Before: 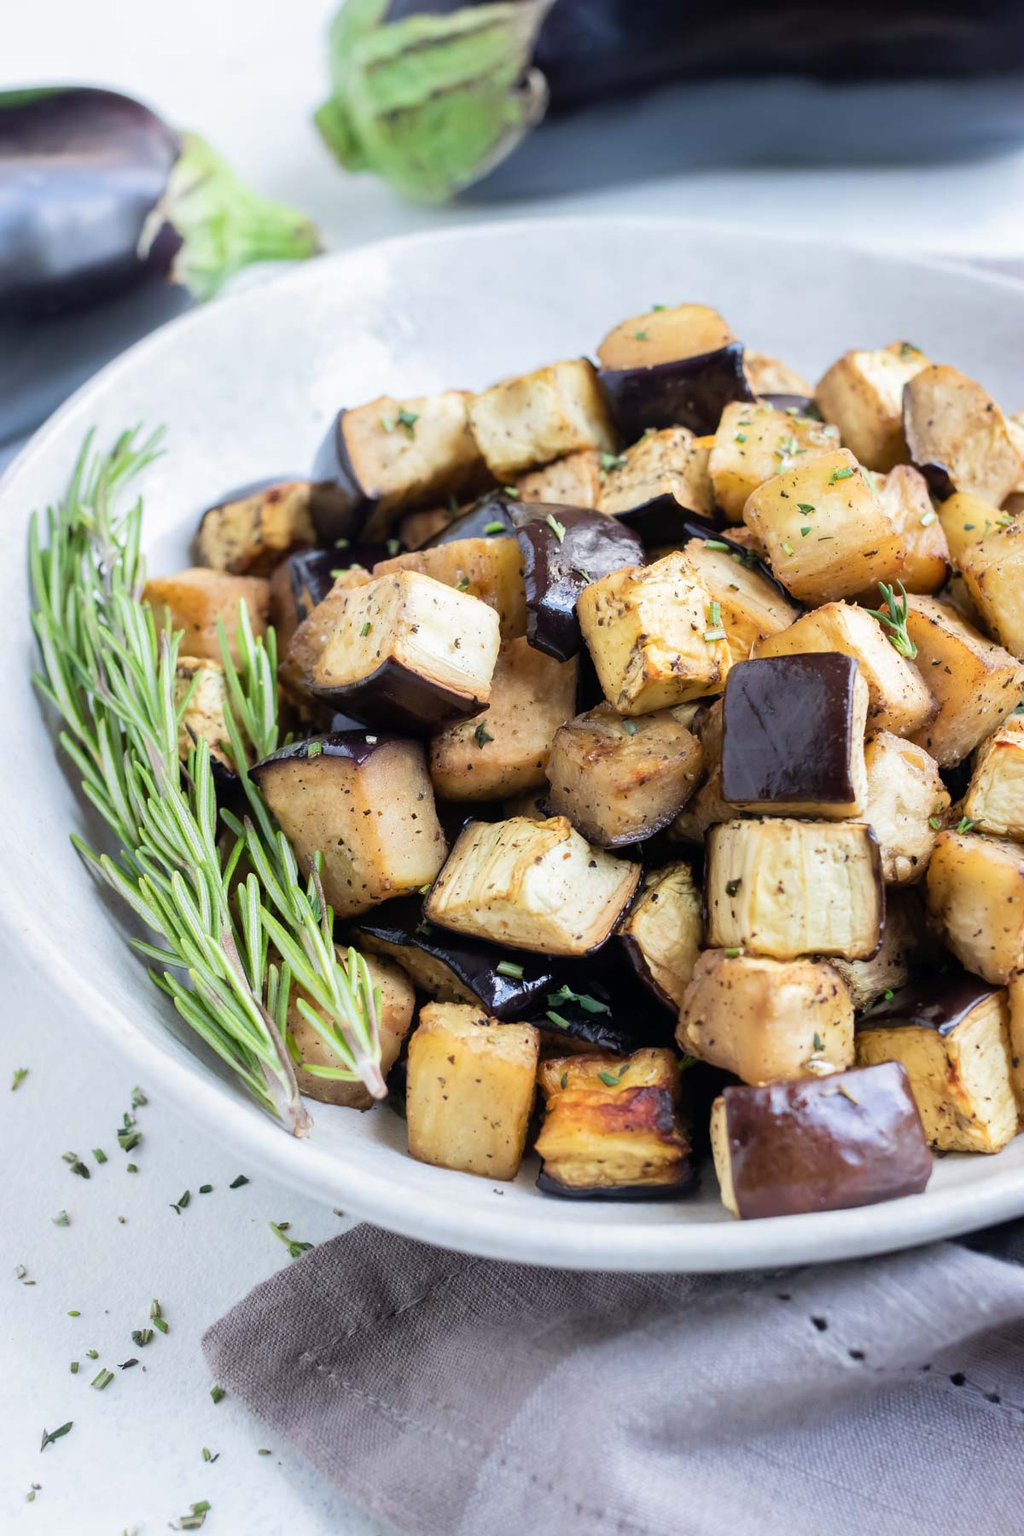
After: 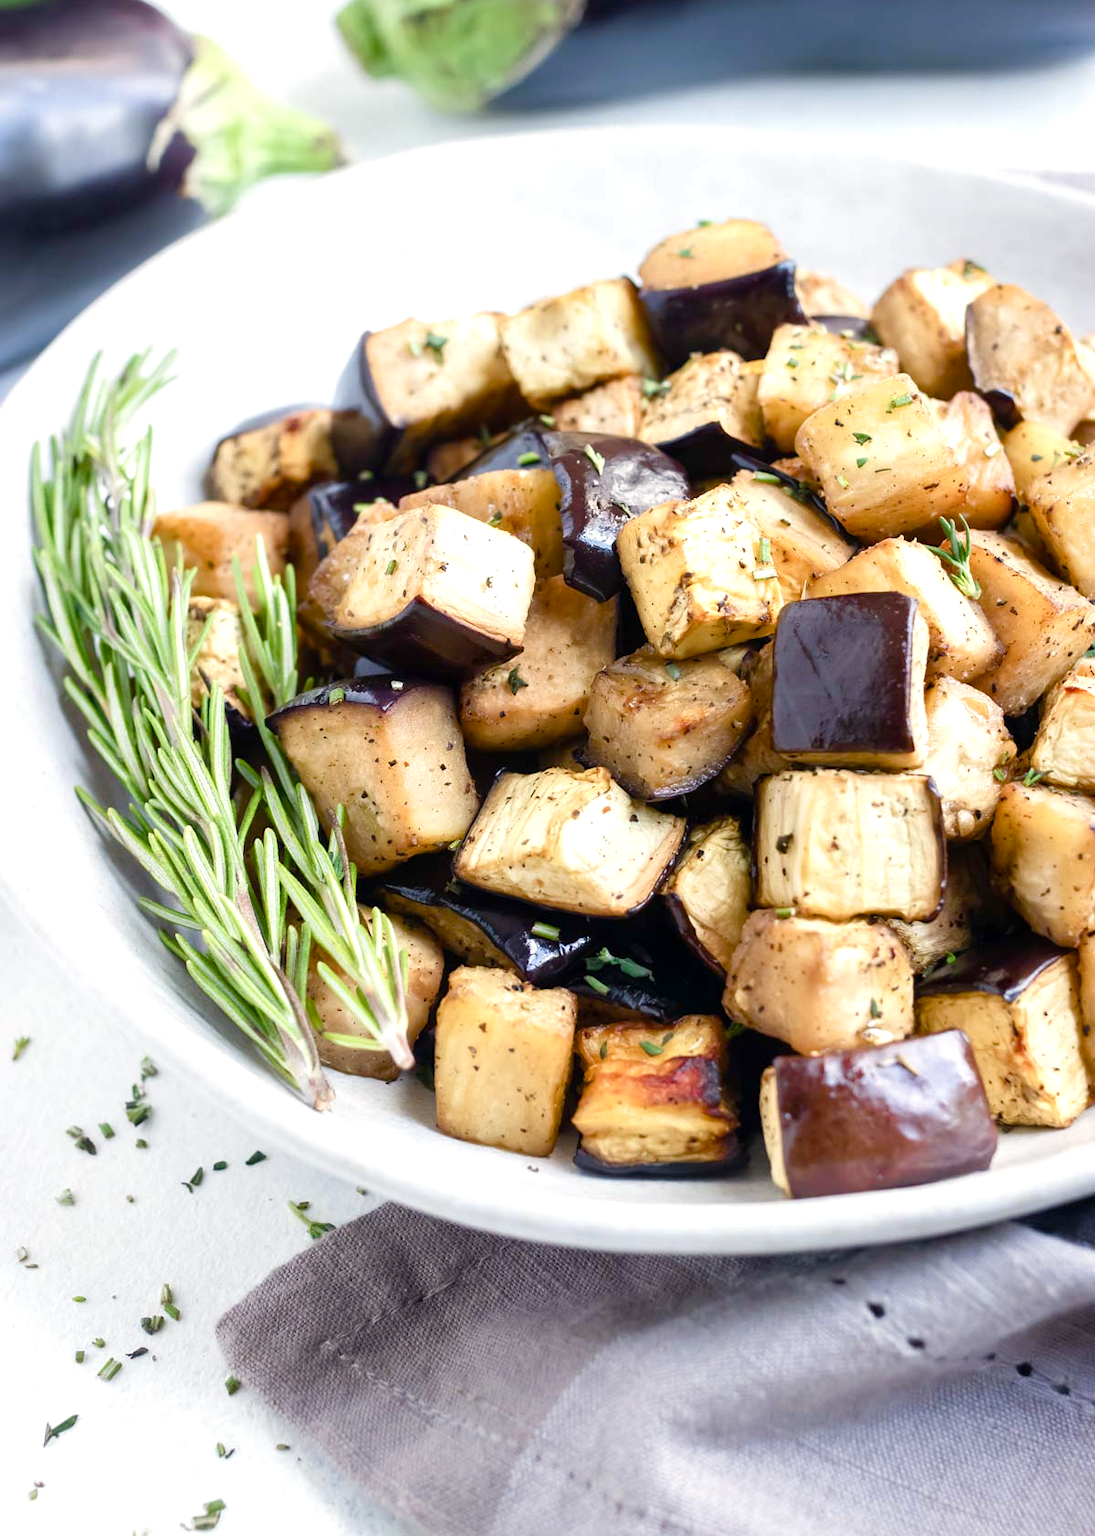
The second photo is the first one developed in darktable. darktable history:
color balance rgb: highlights gain › chroma 2.061%, highlights gain › hue 73.63°, perceptual saturation grading › global saturation 20%, perceptual saturation grading › highlights -50.503%, perceptual saturation grading › shadows 30.465%, perceptual brilliance grading › global brilliance 10.978%
crop and rotate: top 6.471%
